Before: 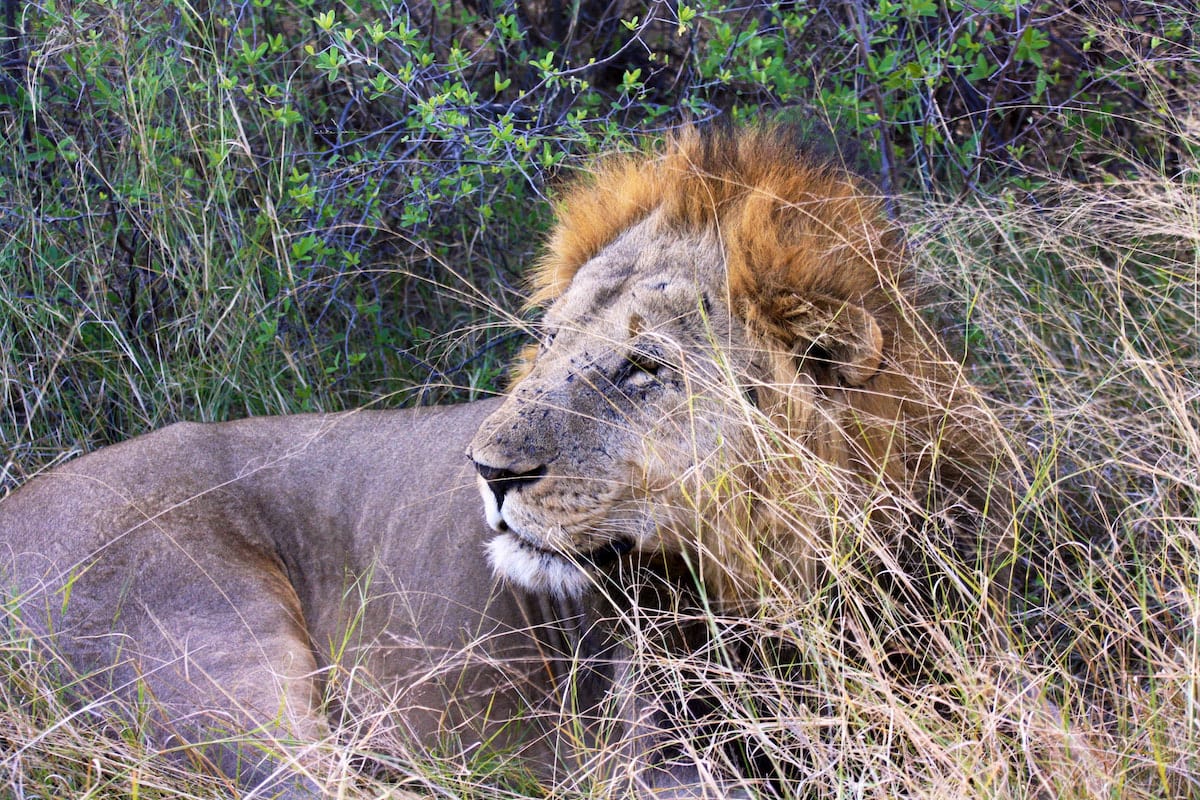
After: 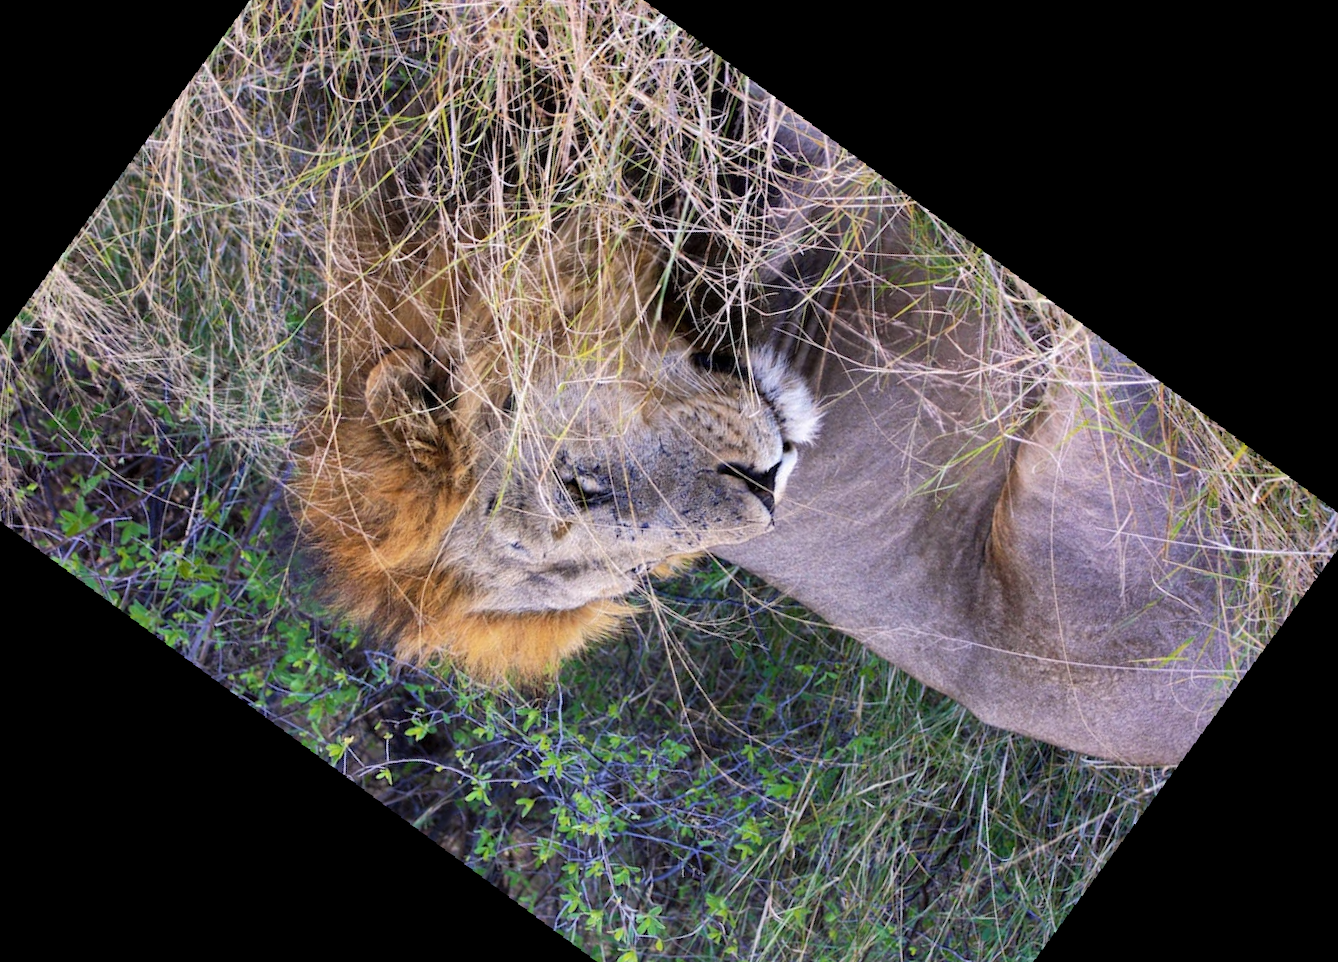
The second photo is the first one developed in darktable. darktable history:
rotate and perspective: rotation 5.12°, automatic cropping off
shadows and highlights: shadows 30
crop and rotate: angle 148.68°, left 9.111%, top 15.603%, right 4.588%, bottom 17.041%
rgb curve: mode RGB, independent channels
